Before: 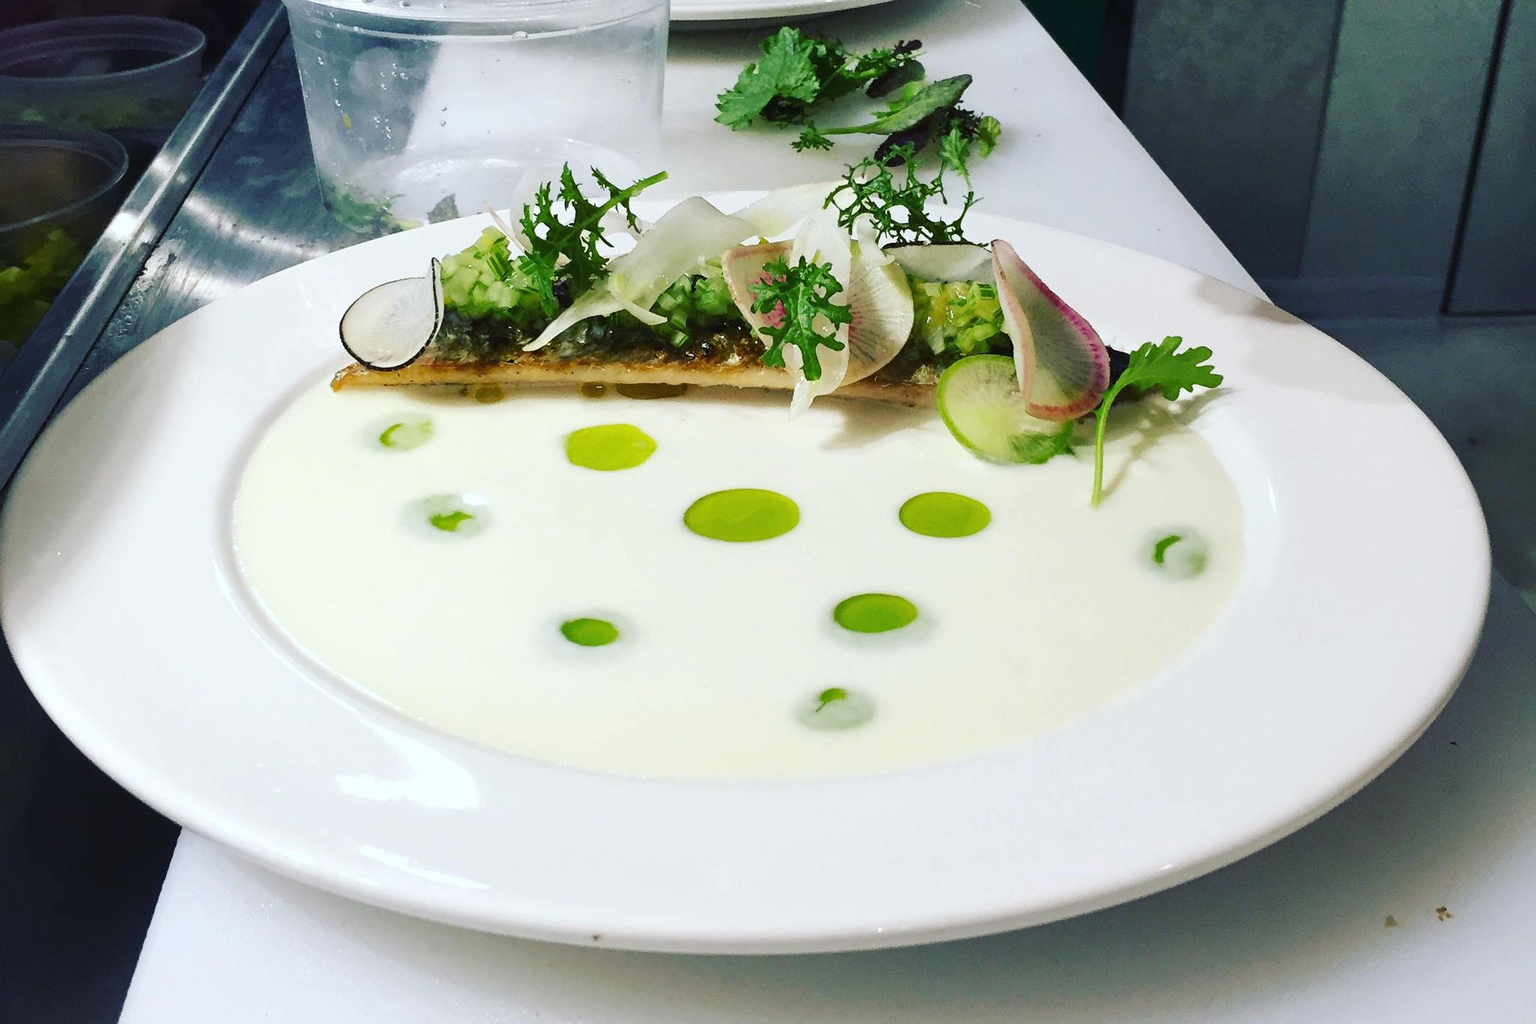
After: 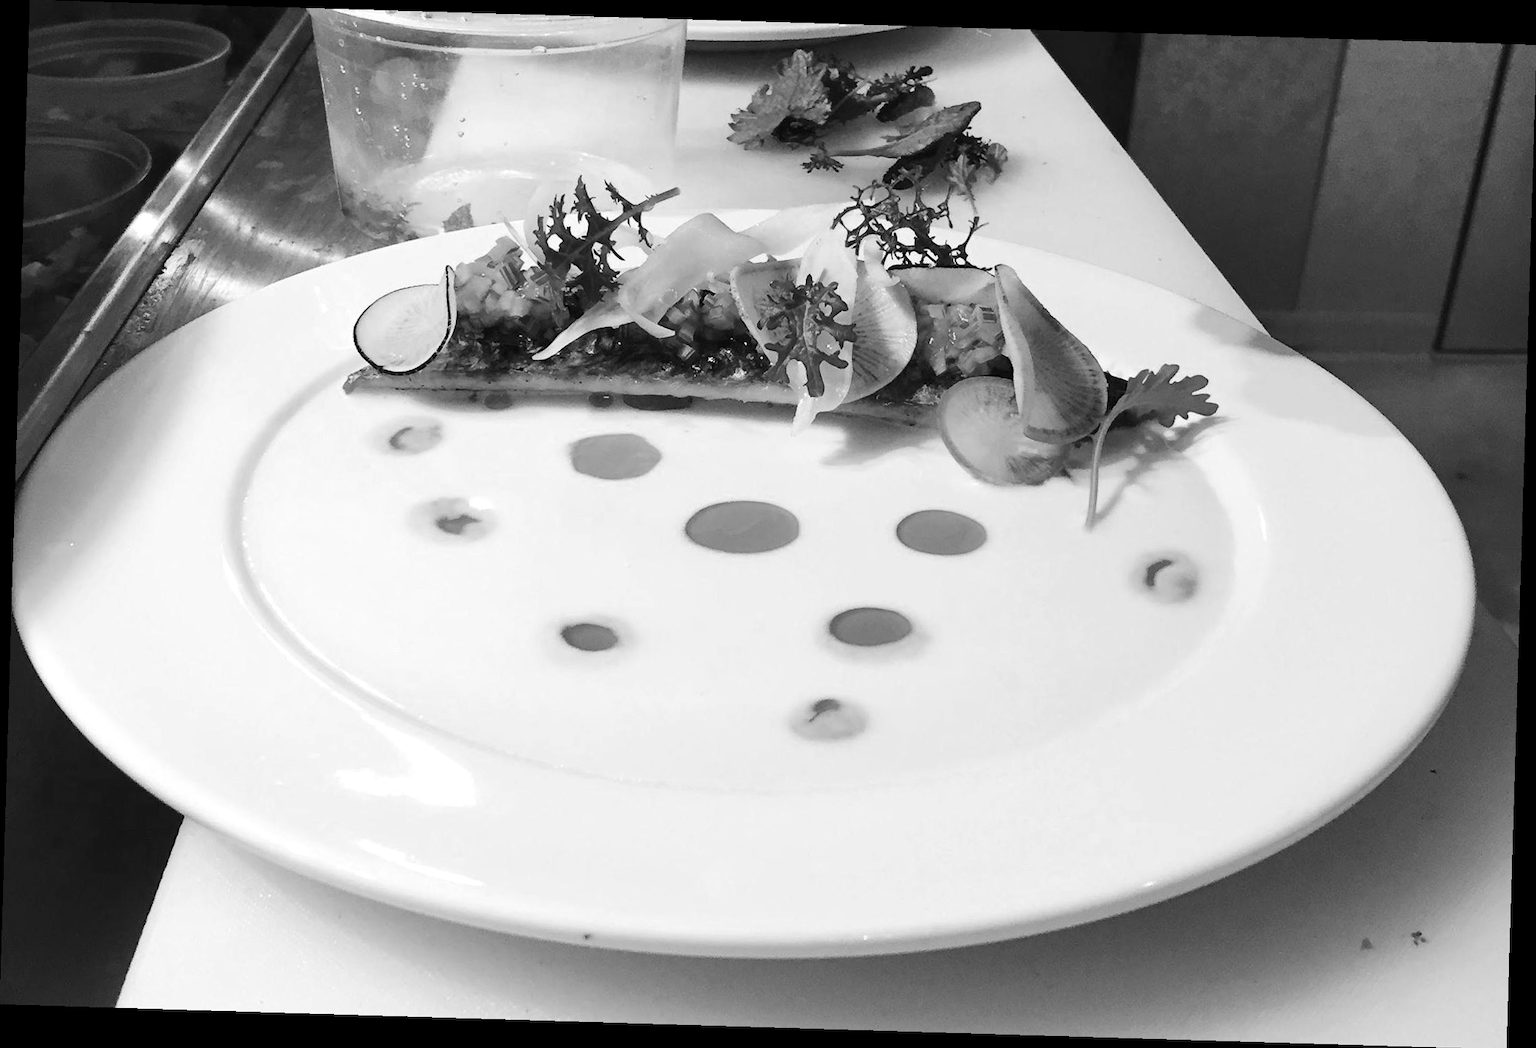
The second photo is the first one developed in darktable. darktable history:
color calibration: output gray [0.25, 0.35, 0.4, 0], x 0.383, y 0.372, temperature 3905.17 K
rotate and perspective: rotation 1.72°, automatic cropping off
